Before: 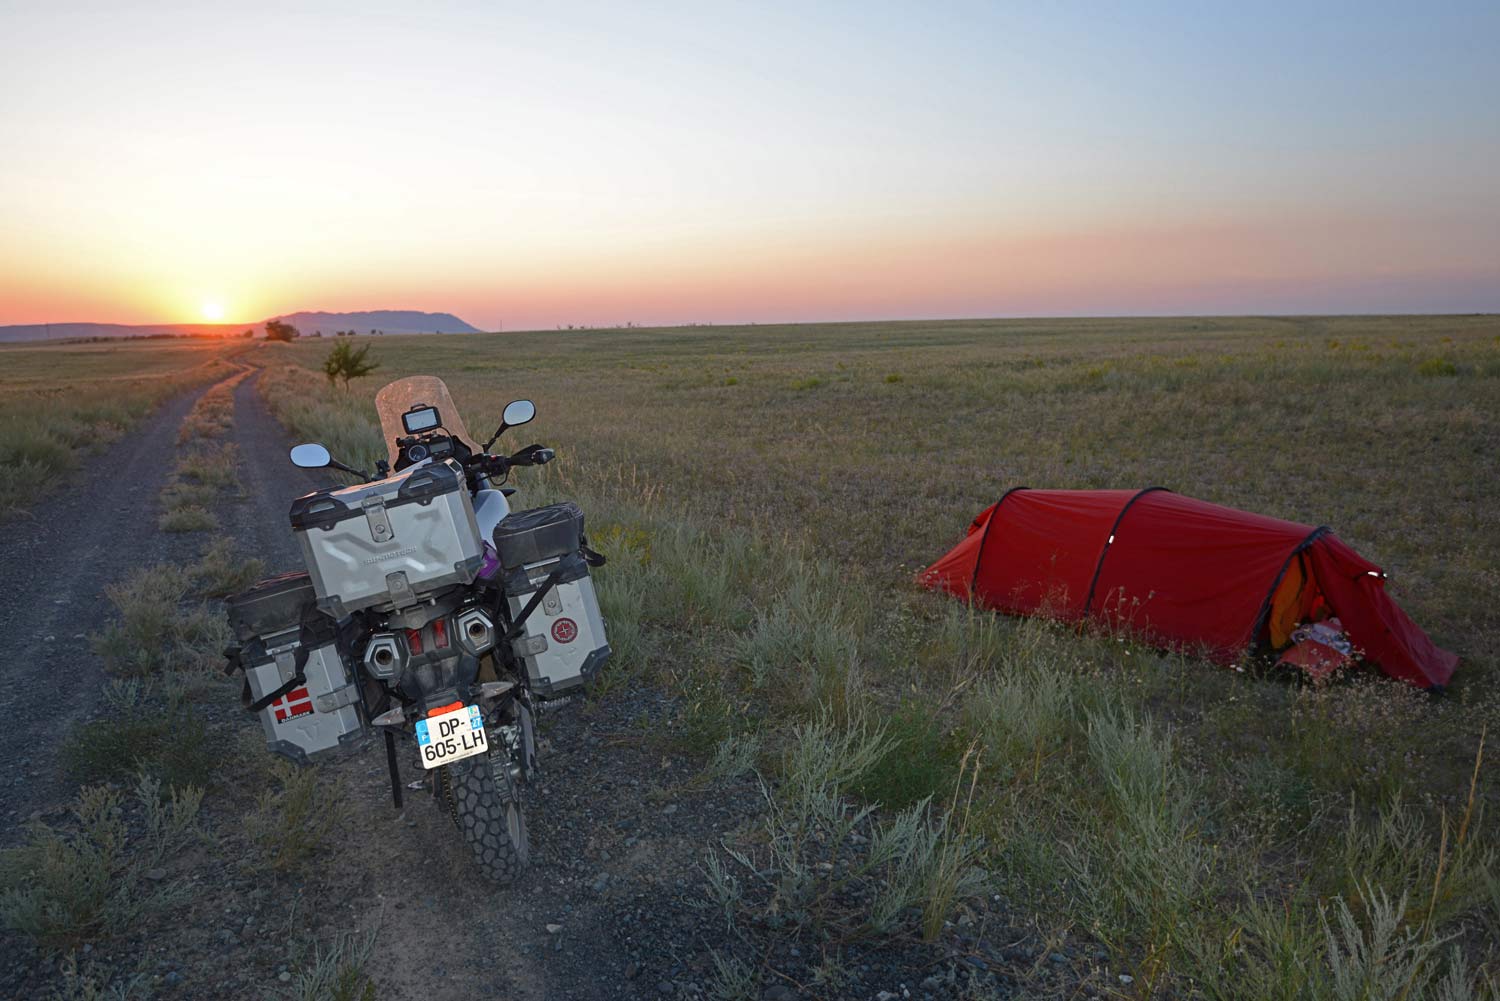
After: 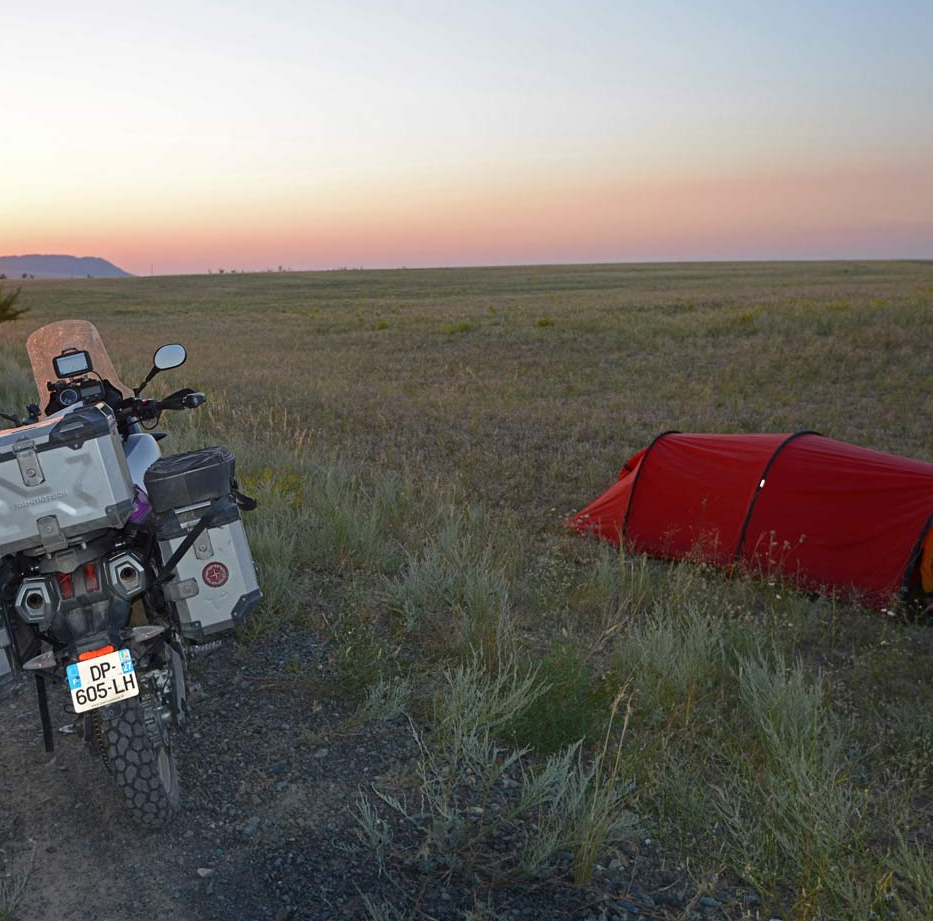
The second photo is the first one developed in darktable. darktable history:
crop and rotate: left 23.302%, top 5.639%, right 14.44%, bottom 2.266%
